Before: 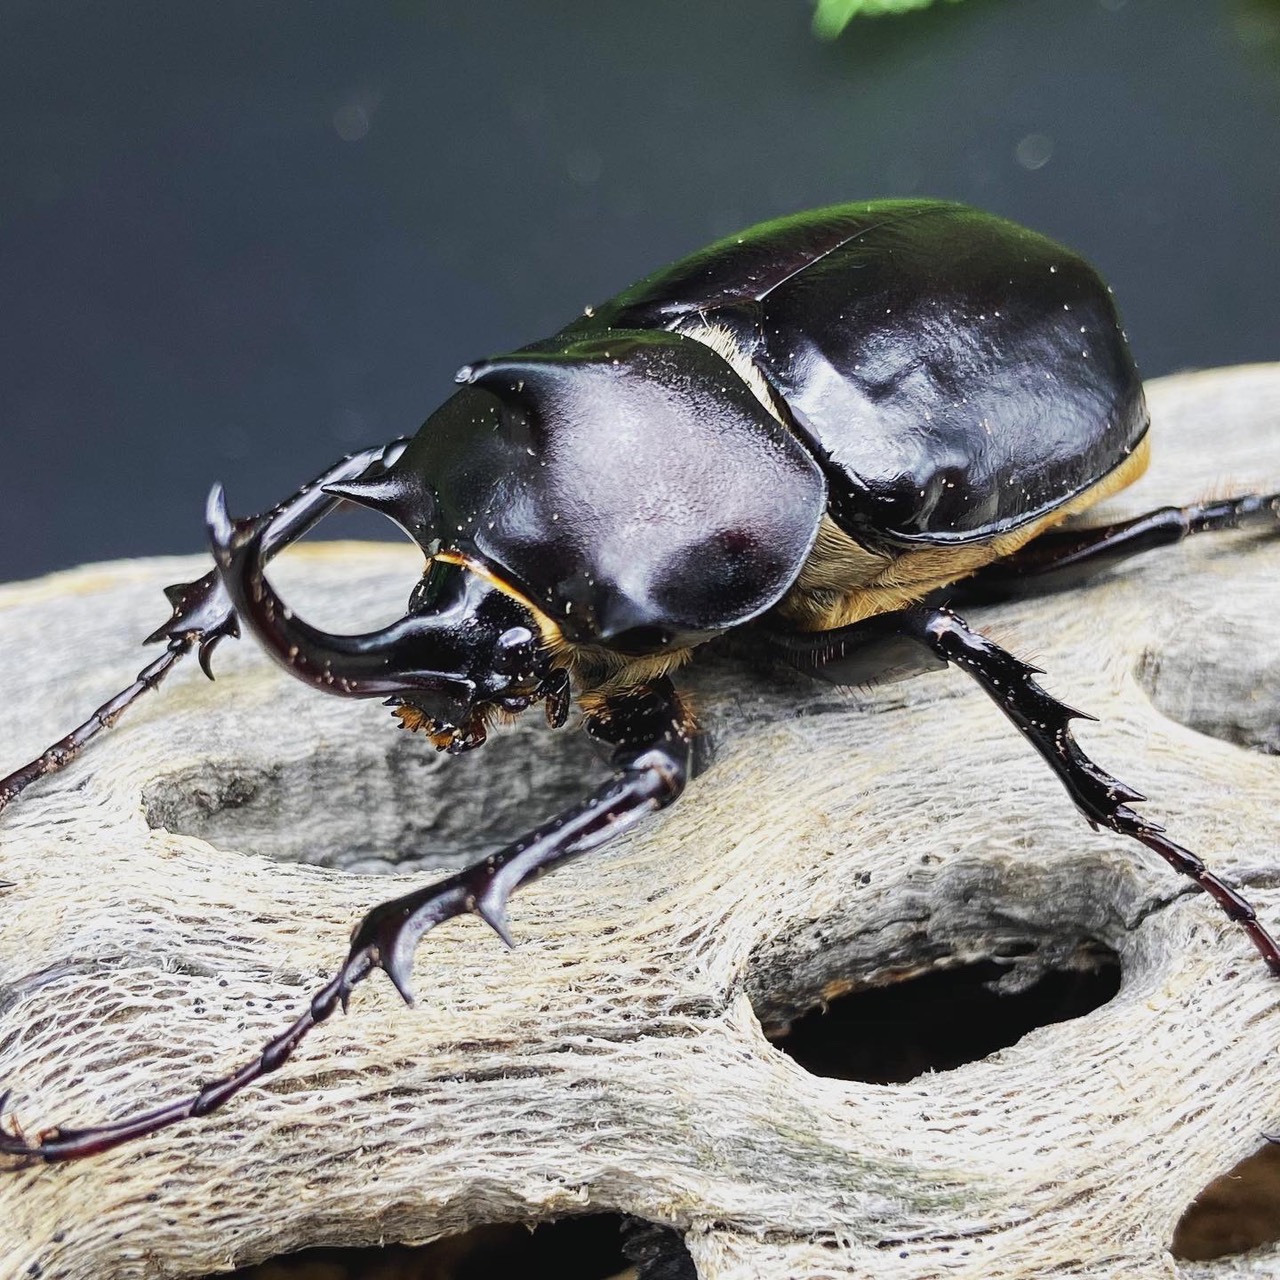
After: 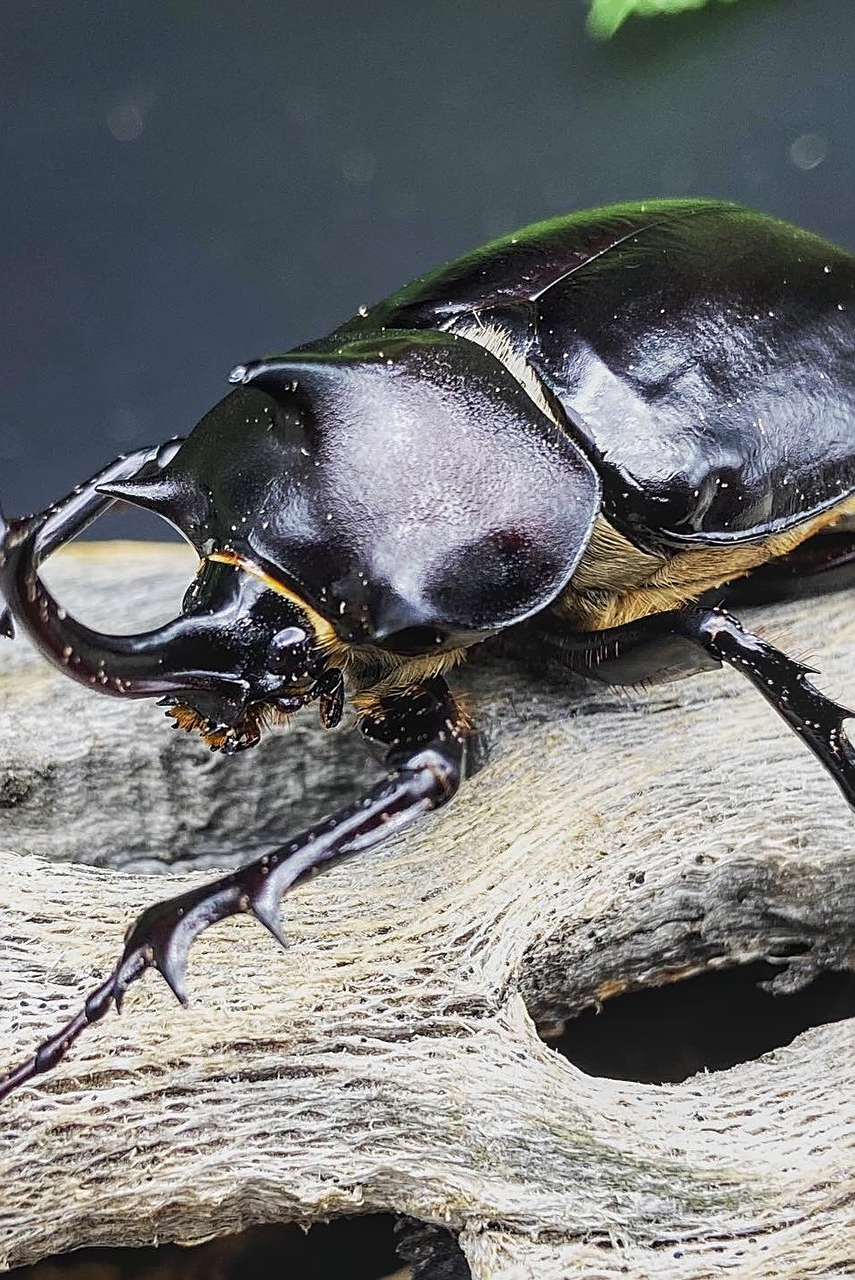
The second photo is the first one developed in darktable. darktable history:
local contrast: on, module defaults
color balance rgb: on, module defaults
crop and rotate: left 17.732%, right 15.423%
sharpen: on, module defaults
